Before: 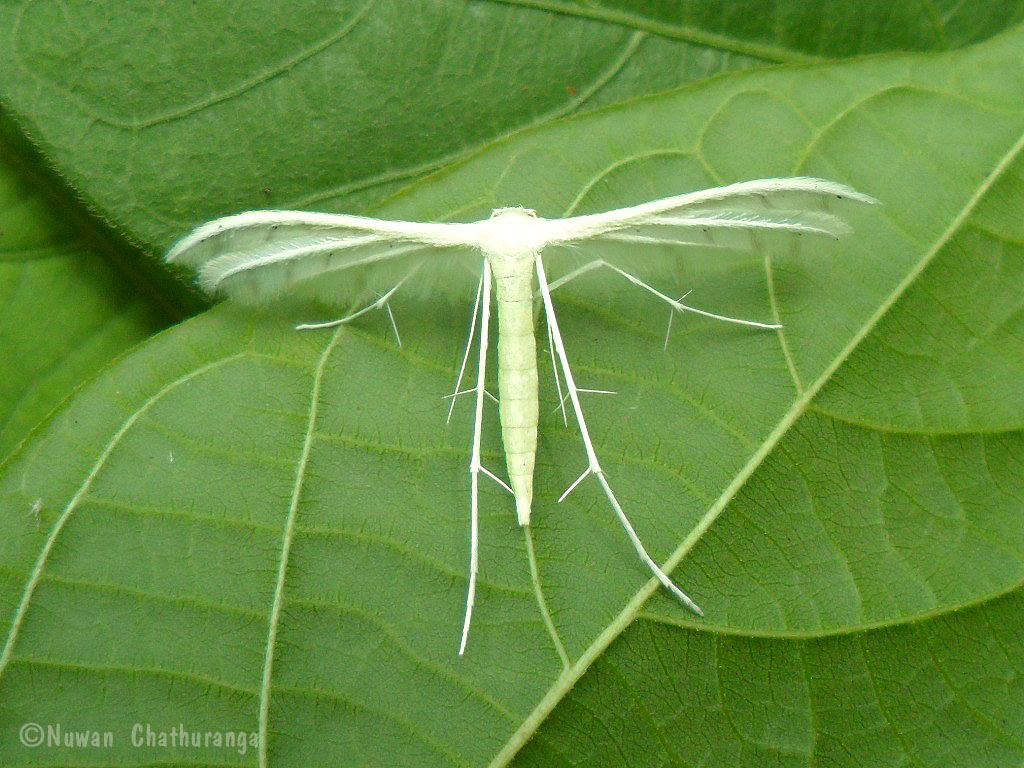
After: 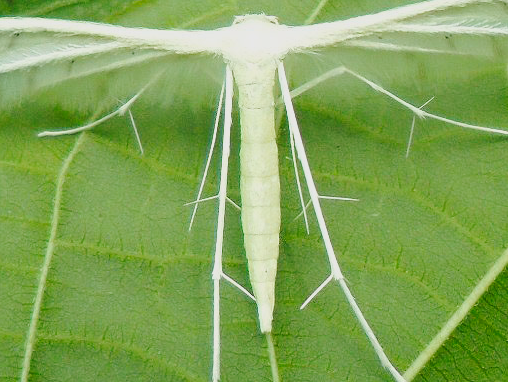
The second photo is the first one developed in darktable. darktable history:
tone curve: curves: ch0 [(0, 0.018) (0.036, 0.038) (0.15, 0.131) (0.27, 0.247) (0.528, 0.554) (0.761, 0.761) (1, 0.919)]; ch1 [(0, 0) (0.179, 0.173) (0.322, 0.32) (0.429, 0.431) (0.502, 0.5) (0.519, 0.522) (0.562, 0.588) (0.625, 0.67) (0.711, 0.745) (1, 1)]; ch2 [(0, 0) (0.29, 0.295) (0.404, 0.436) (0.497, 0.499) (0.521, 0.523) (0.561, 0.605) (0.657, 0.655) (0.712, 0.764) (1, 1)], preserve colors none
crop: left 25.26%, top 25.14%, right 25.048%, bottom 25.111%
